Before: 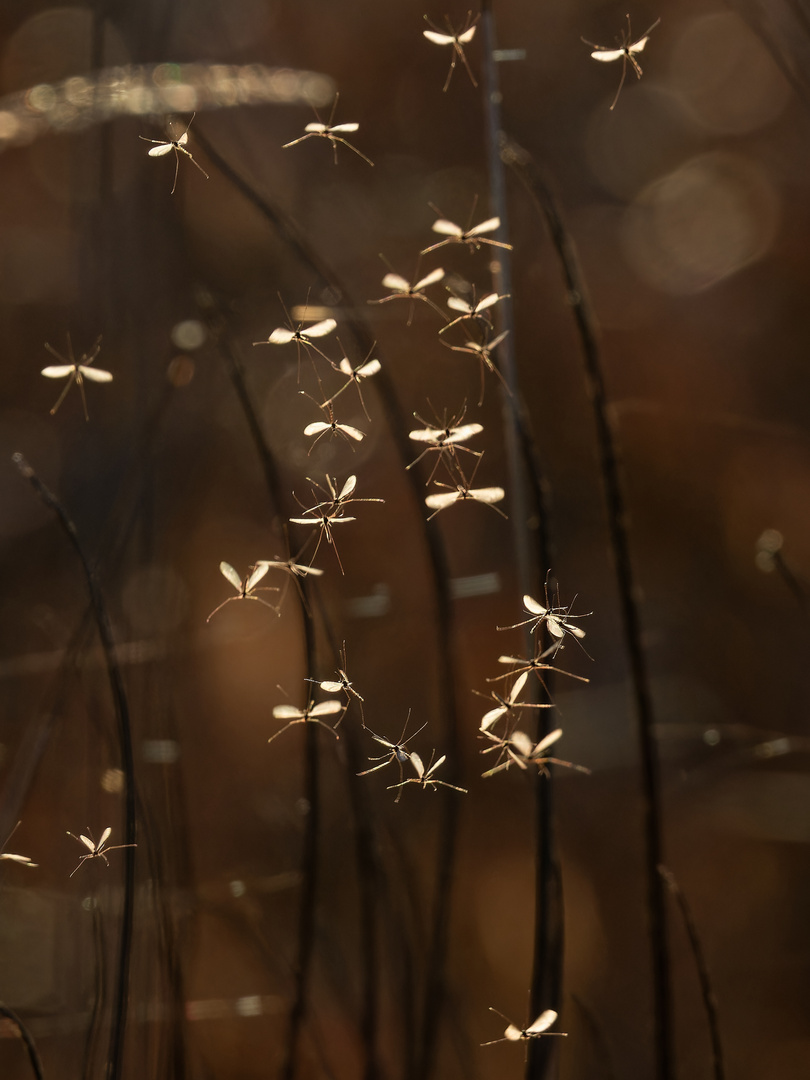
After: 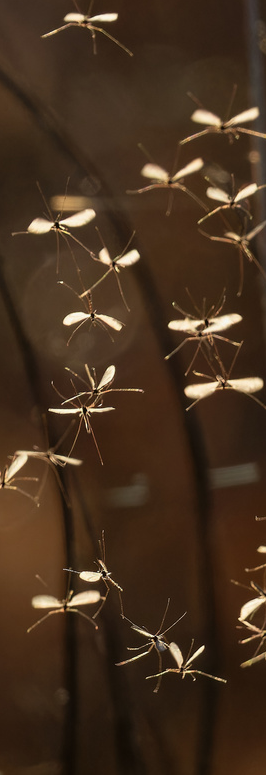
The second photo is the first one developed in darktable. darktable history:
exposure: exposure -0.049 EV, compensate highlight preservation false
crop and rotate: left 29.753%, top 10.264%, right 37.291%, bottom 17.942%
